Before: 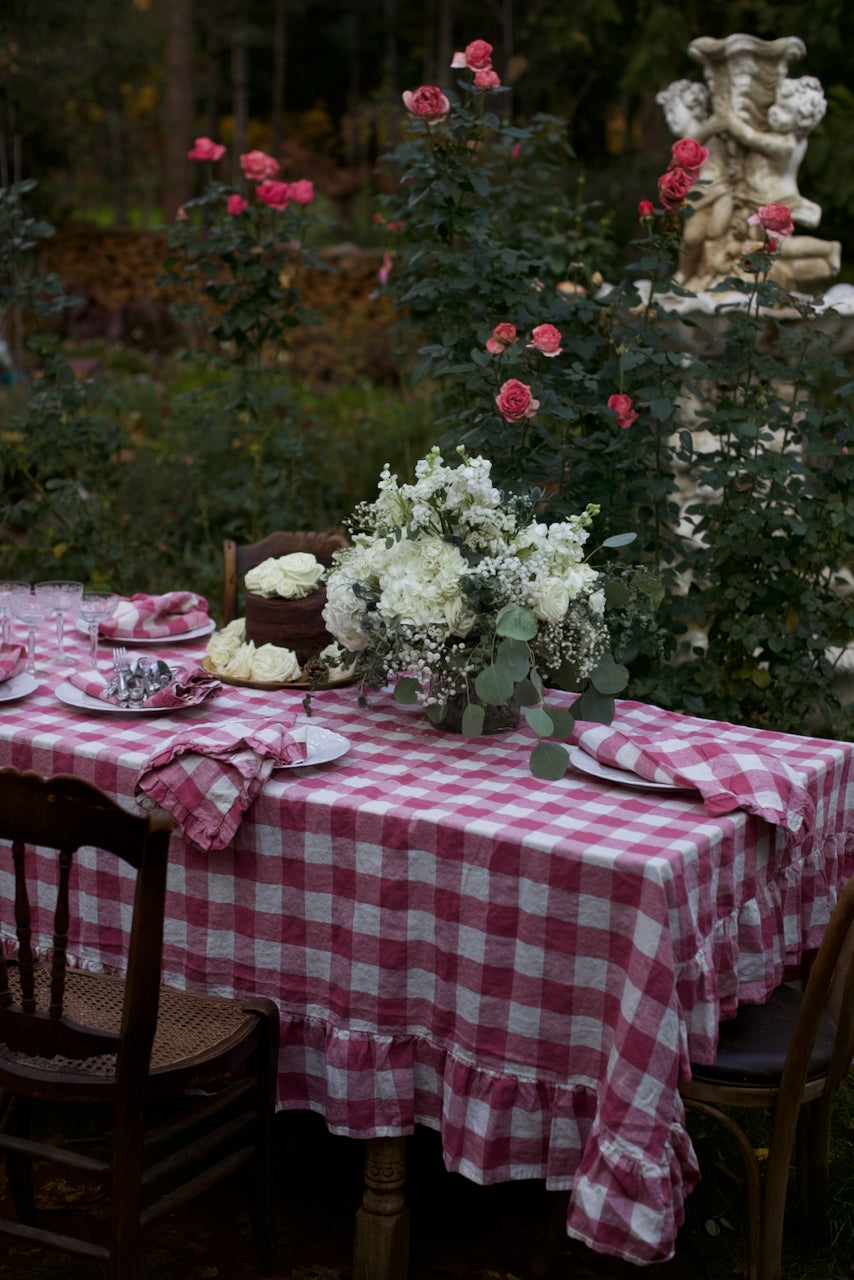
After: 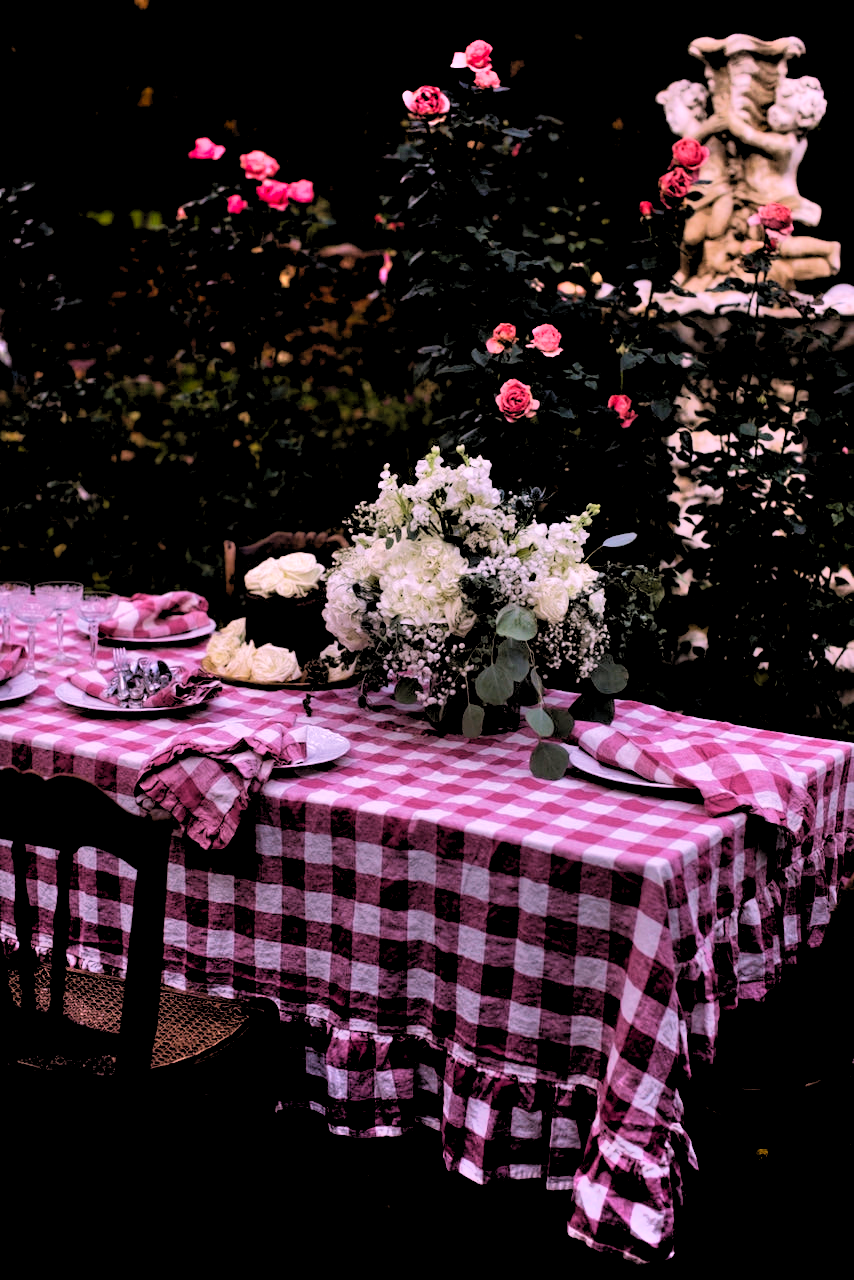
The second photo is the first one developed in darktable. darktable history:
white balance: red 1.188, blue 1.11
shadows and highlights: highlights color adjustment 0%, low approximation 0.01, soften with gaussian
haze removal: compatibility mode true, adaptive false
velvia: on, module defaults
rgb levels: levels [[0.034, 0.472, 0.904], [0, 0.5, 1], [0, 0.5, 1]]
